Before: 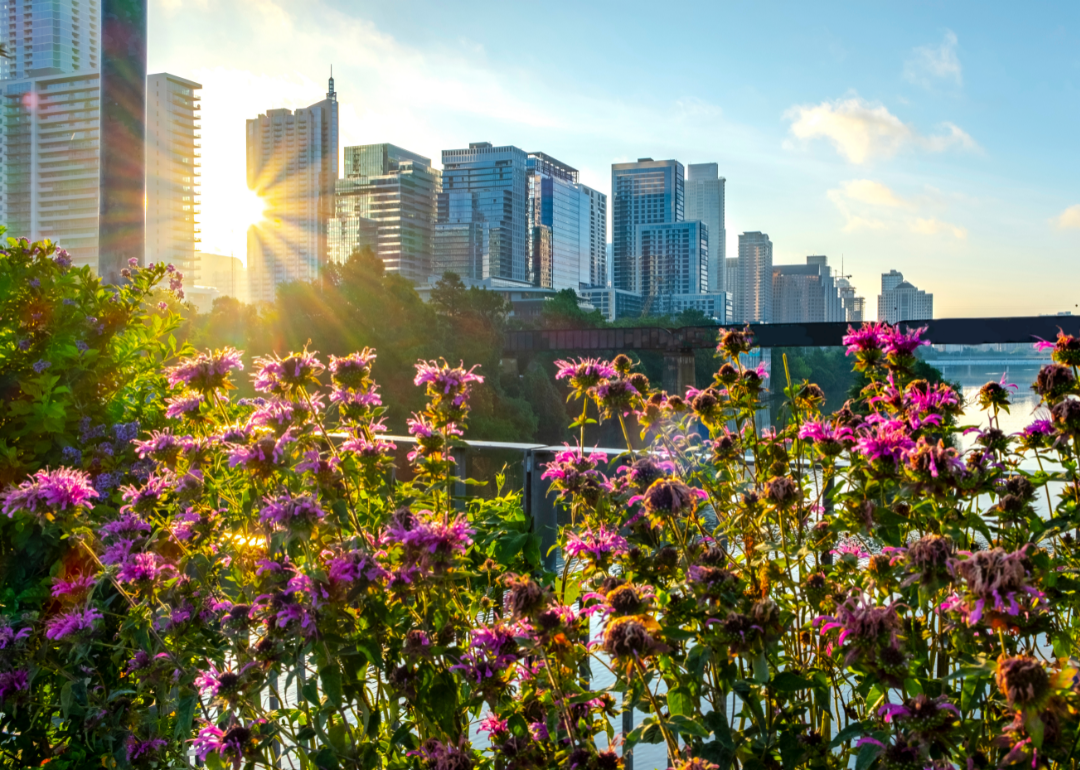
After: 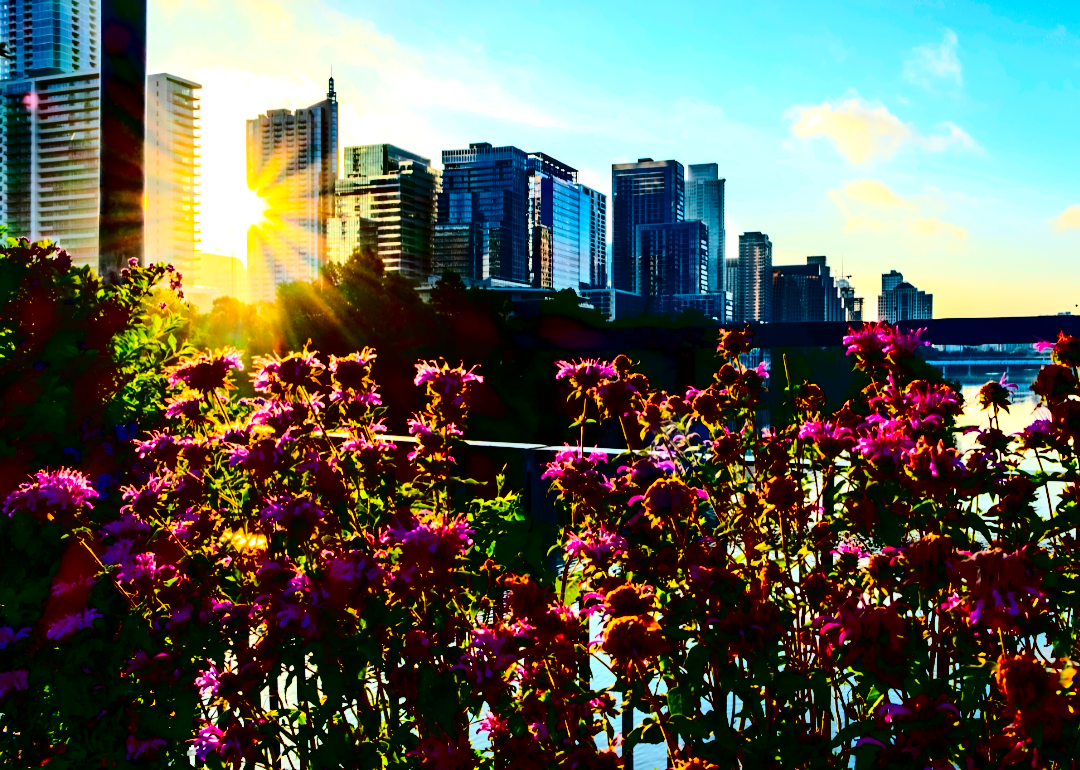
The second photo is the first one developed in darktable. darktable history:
contrast brightness saturation: contrast 0.753, brightness -0.997, saturation 0.984
